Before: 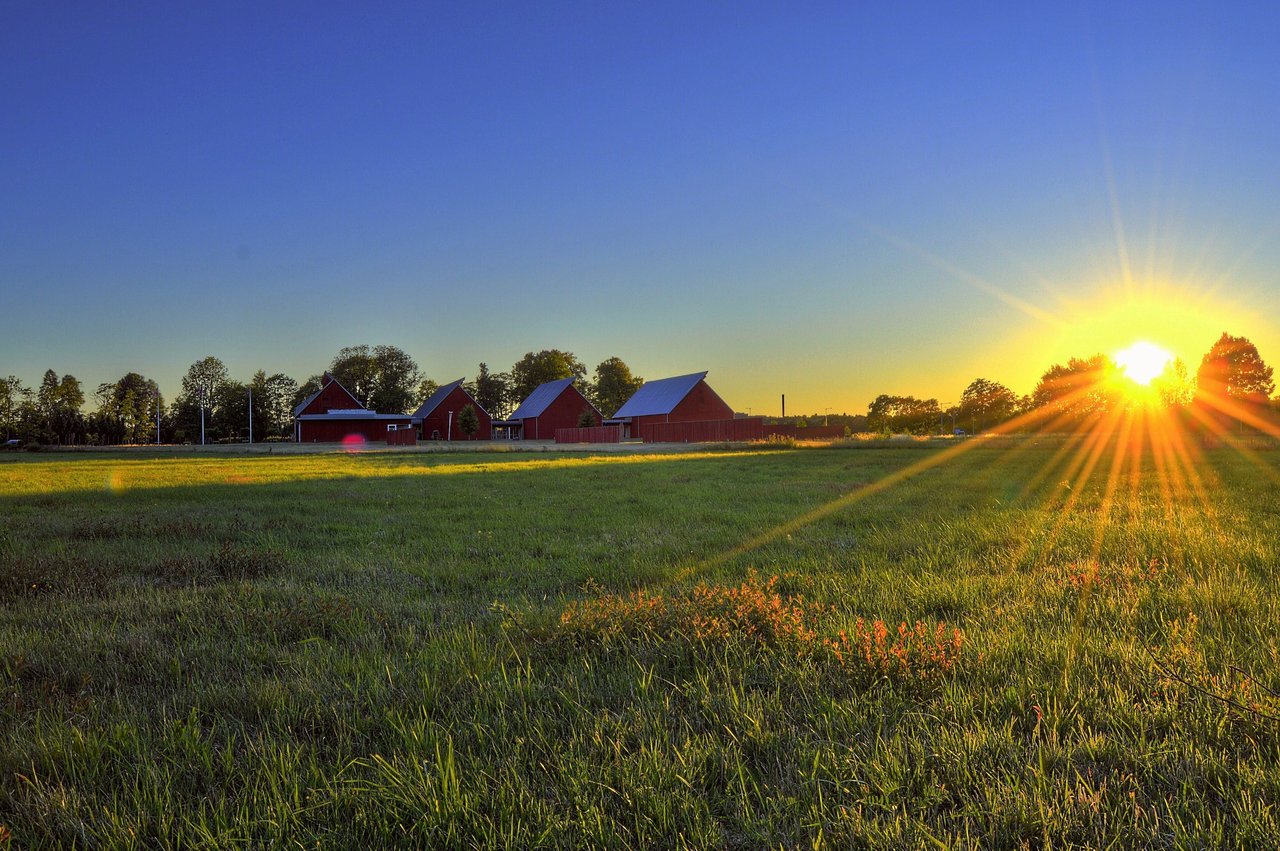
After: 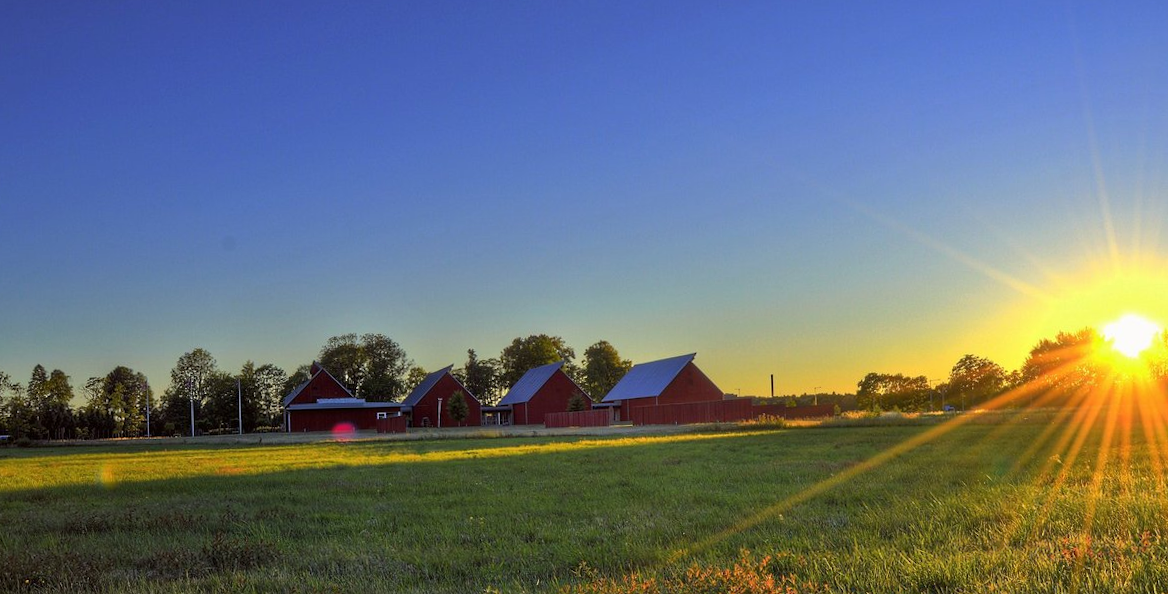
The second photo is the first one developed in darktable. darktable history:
crop: left 1.509%, top 3.452%, right 7.696%, bottom 28.452%
rotate and perspective: rotation -1.17°, automatic cropping off
